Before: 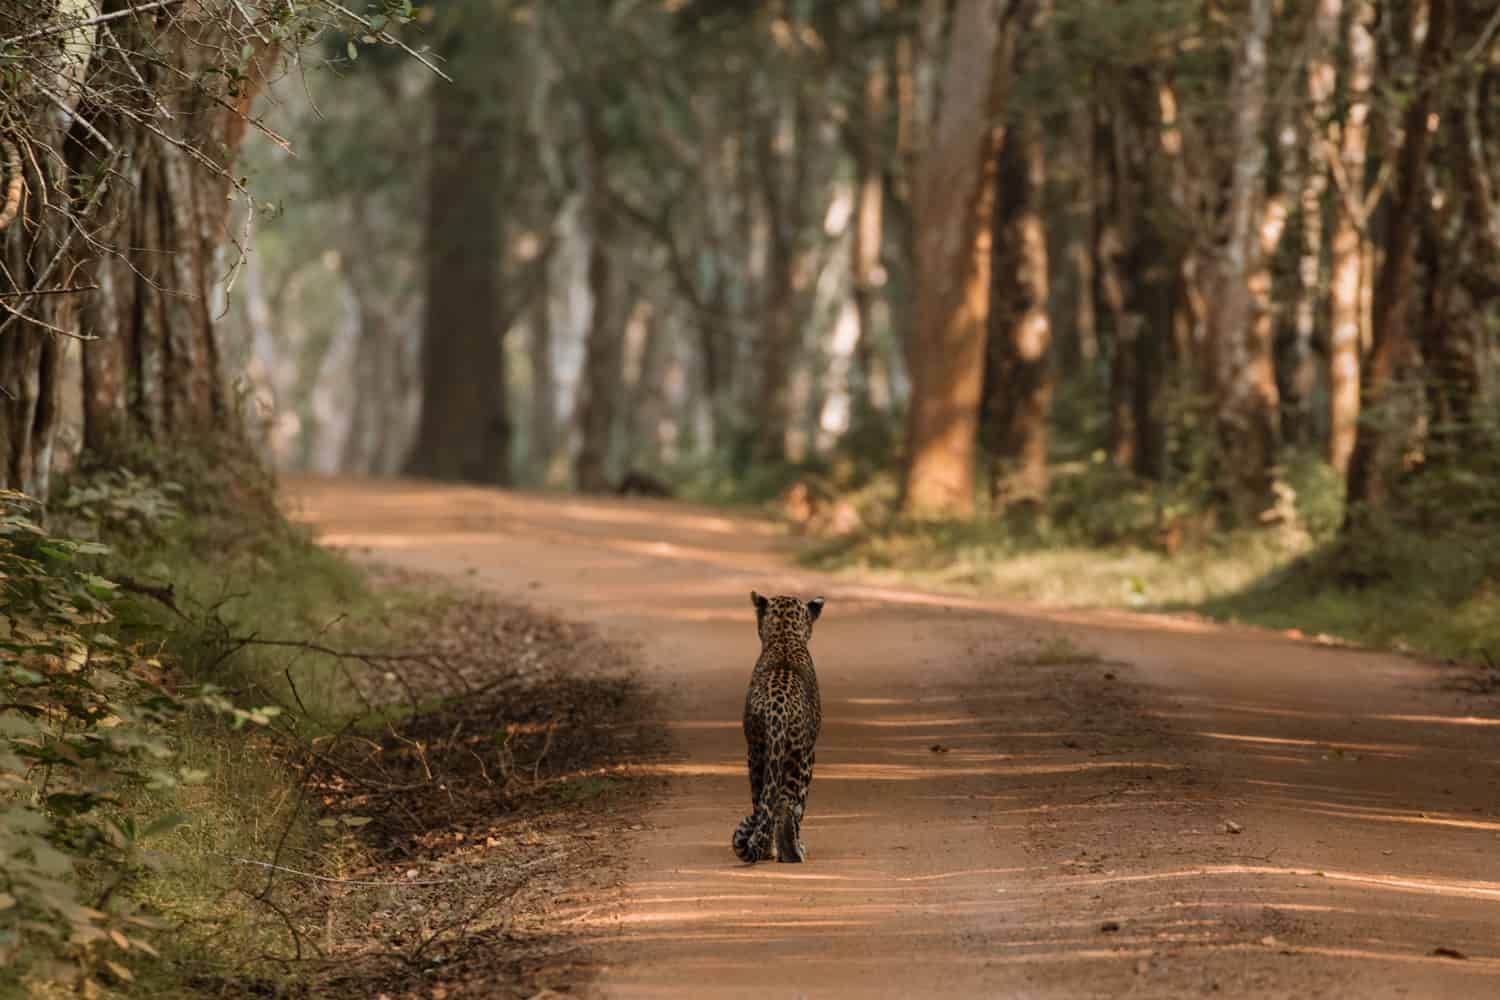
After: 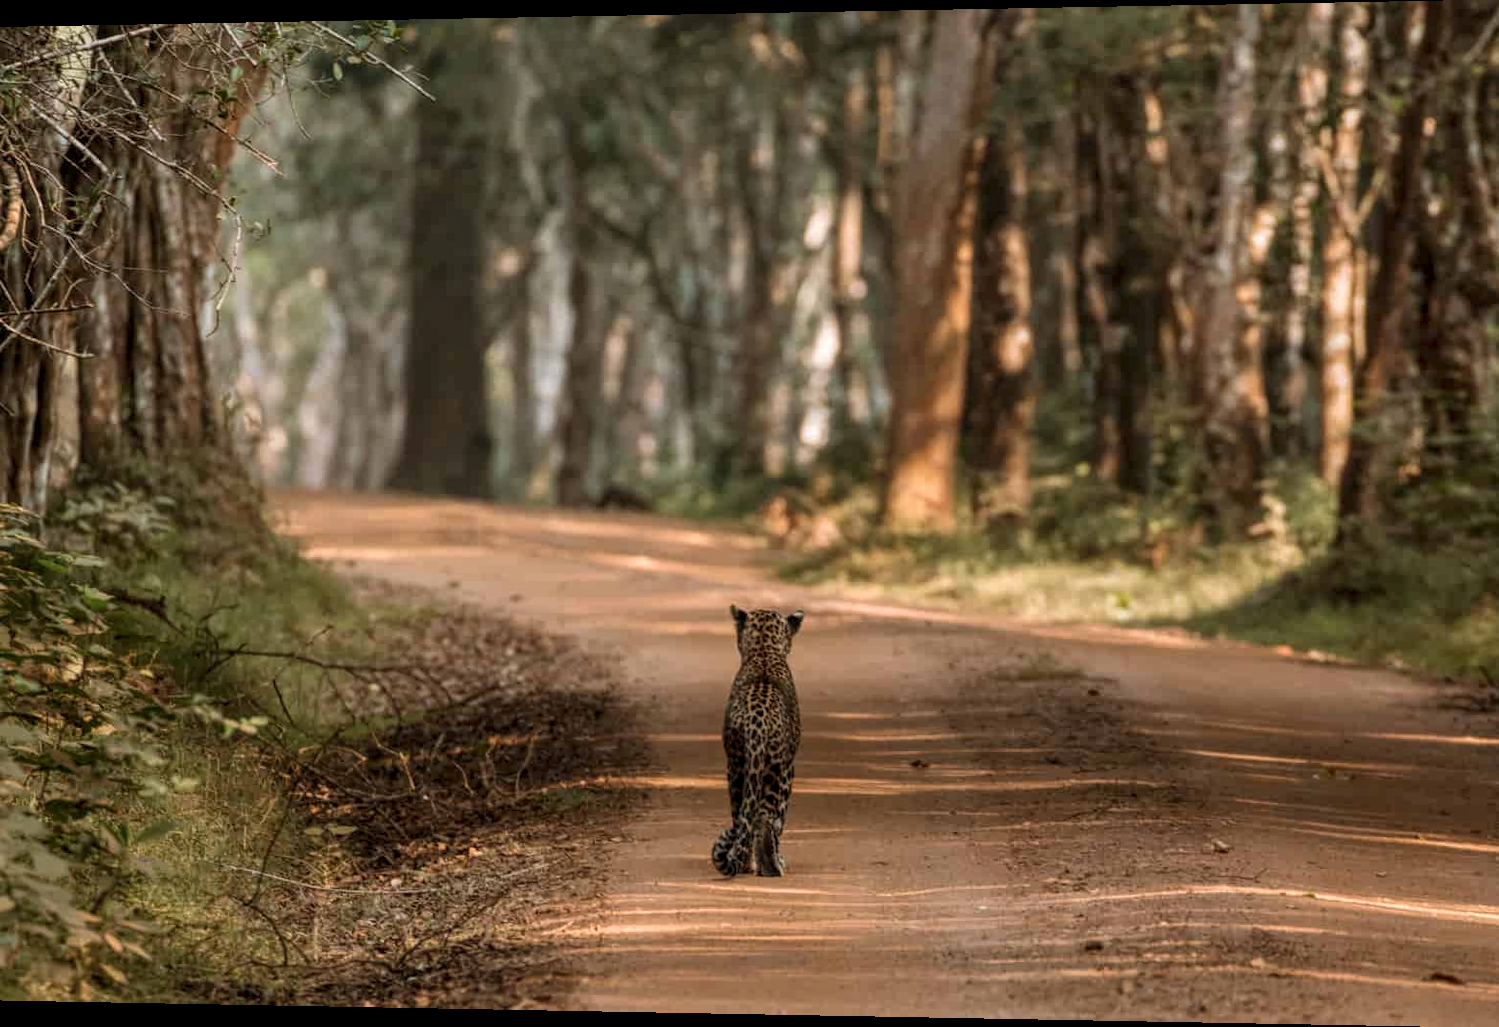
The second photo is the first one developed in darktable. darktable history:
color balance rgb: on, module defaults
rotate and perspective: lens shift (horizontal) -0.055, automatic cropping off
local contrast: highlights 99%, shadows 86%, detail 160%, midtone range 0.2
